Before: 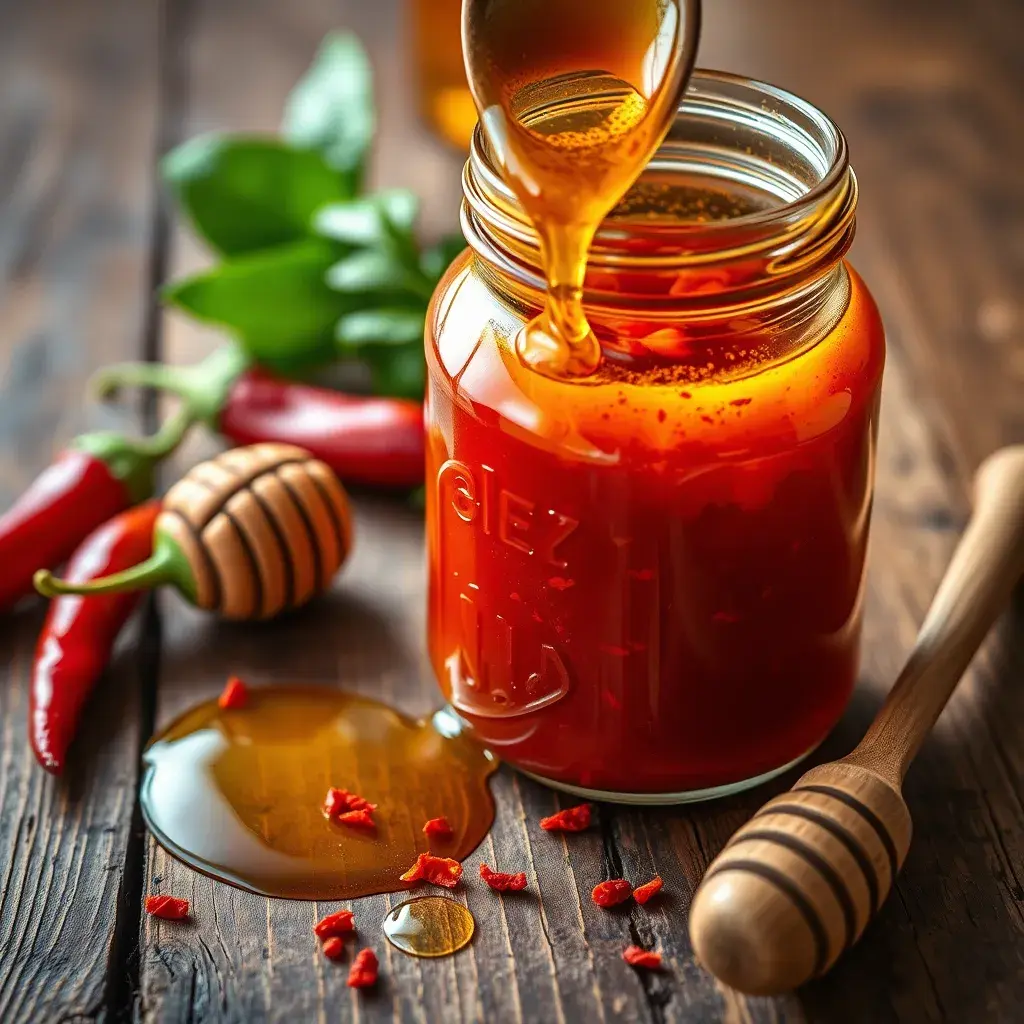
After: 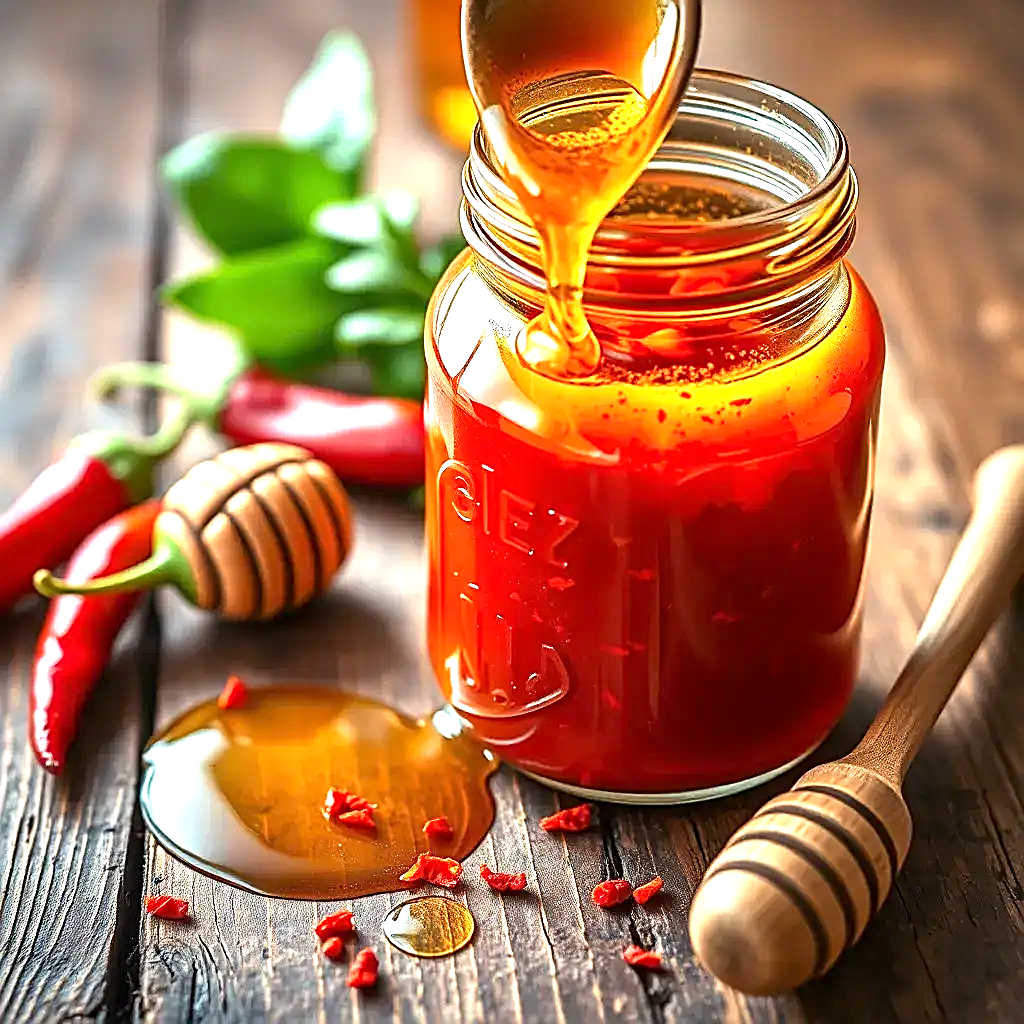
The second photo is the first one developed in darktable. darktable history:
exposure: black level correction 0.001, exposure 1.129 EV, compensate exposure bias true, compensate highlight preservation false
sharpen: amount 1
